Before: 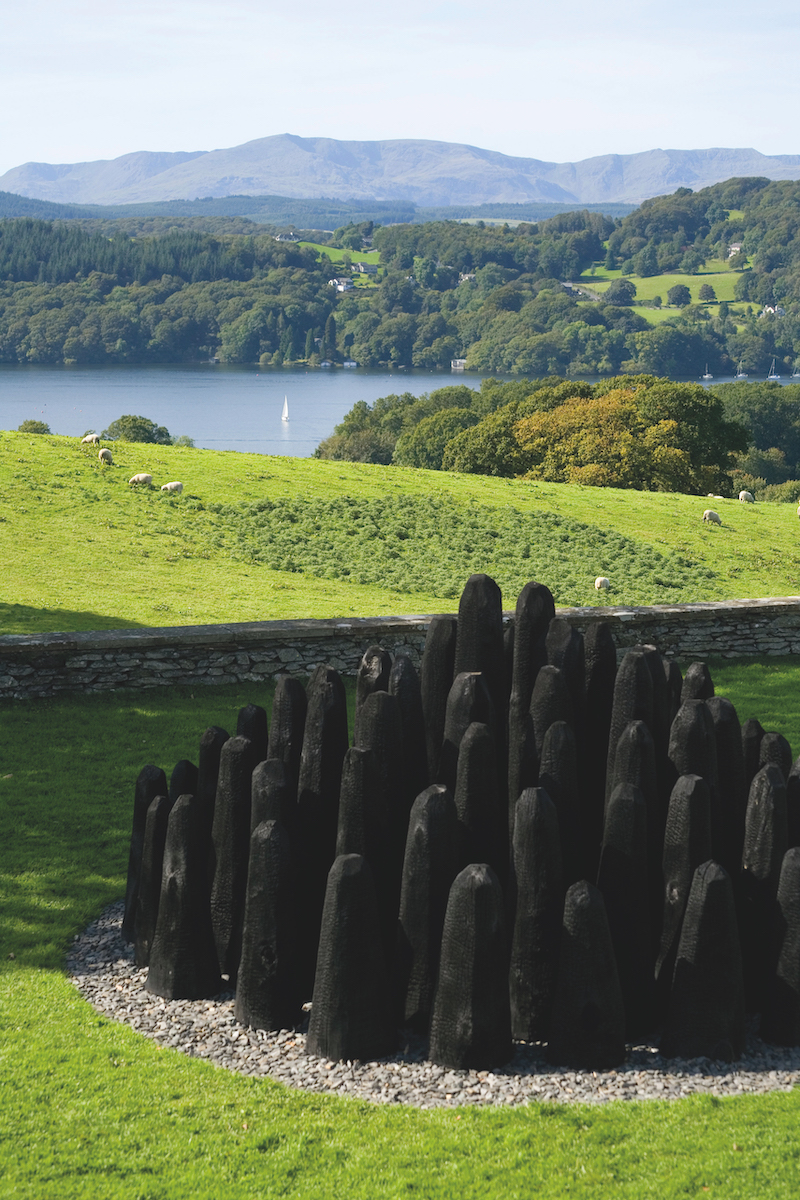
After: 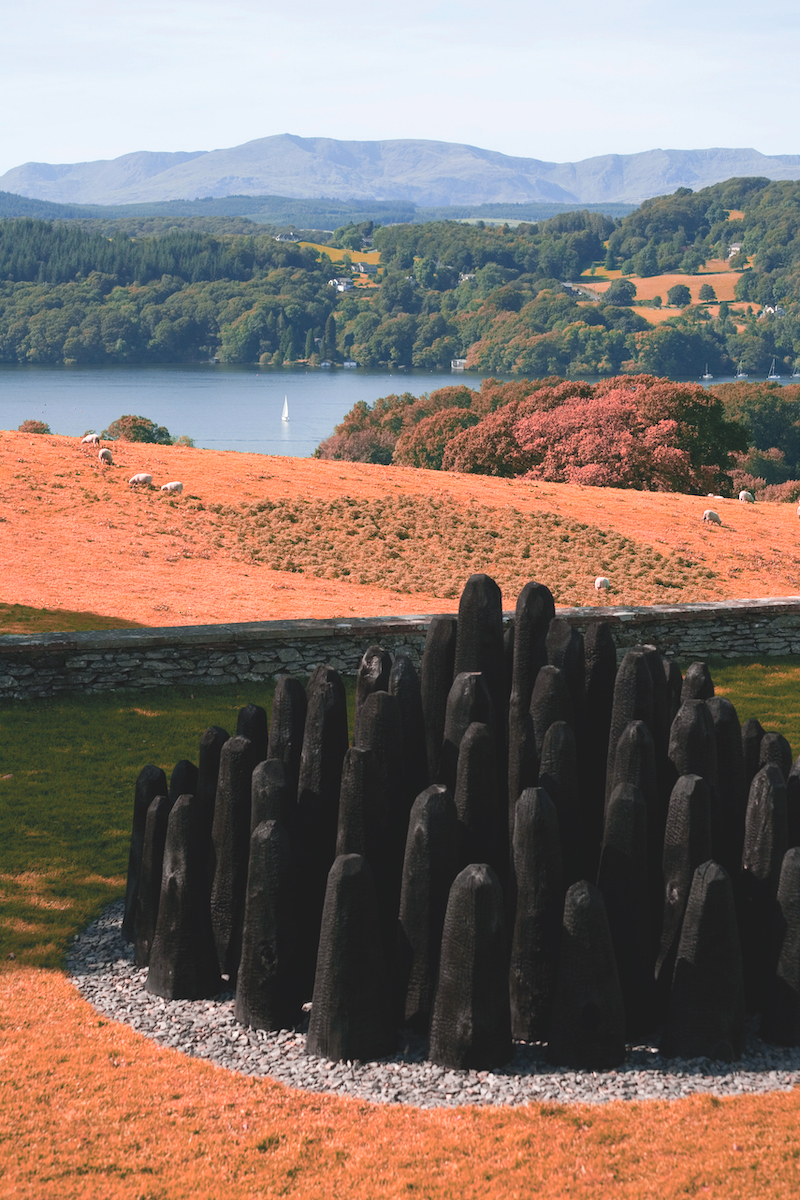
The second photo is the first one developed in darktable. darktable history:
tone equalizer: on, module defaults
color zones: curves: ch2 [(0, 0.5) (0.084, 0.497) (0.323, 0.335) (0.4, 0.497) (1, 0.5)], process mode strong
